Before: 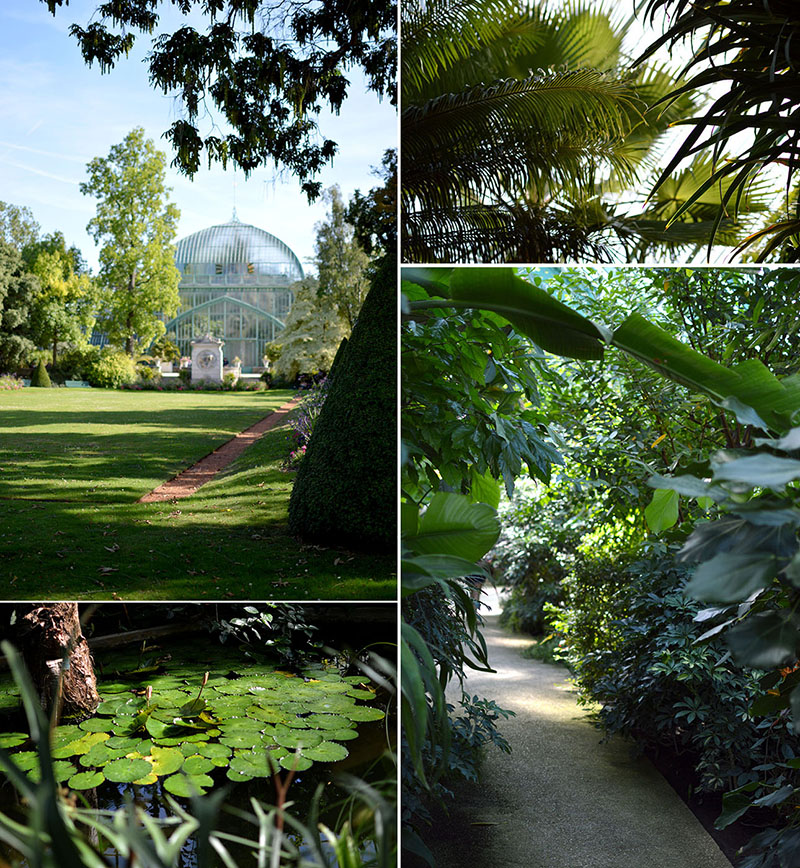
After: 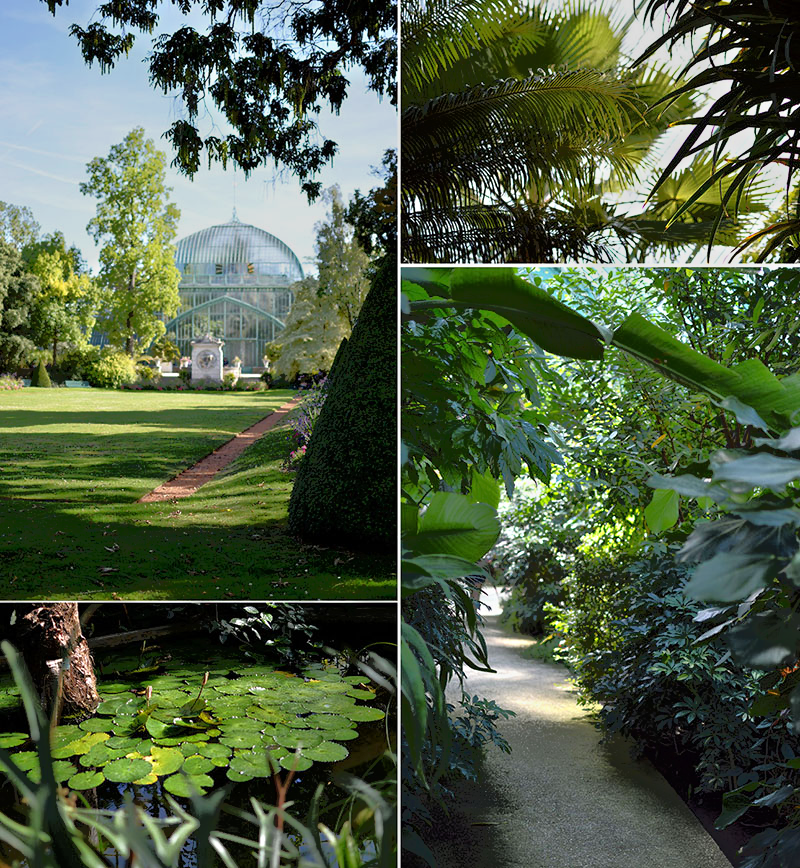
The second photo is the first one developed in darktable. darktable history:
tone equalizer: -7 EV -0.596 EV, -6 EV 1.01 EV, -5 EV -0.437 EV, -4 EV 0.429 EV, -3 EV 0.422 EV, -2 EV 0.133 EV, -1 EV -0.136 EV, +0 EV -0.375 EV
